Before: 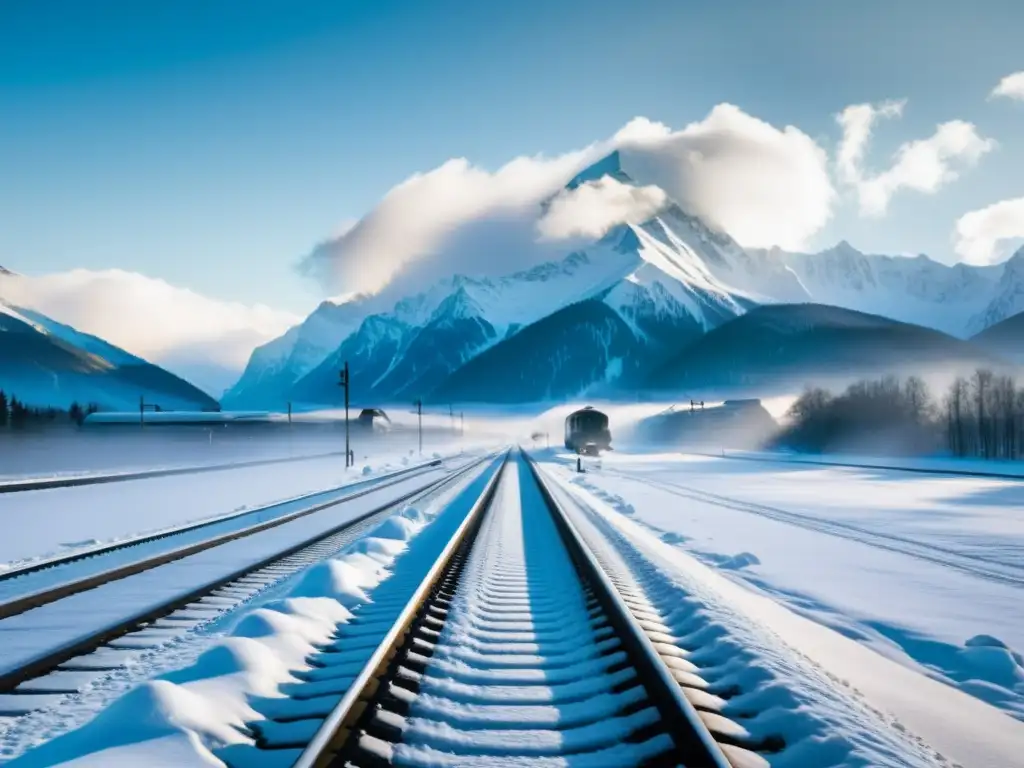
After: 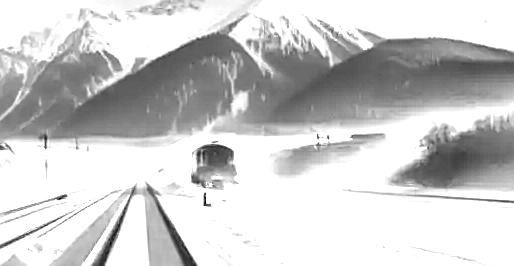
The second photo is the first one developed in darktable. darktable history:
crop: left 36.607%, top 34.735%, right 13.146%, bottom 30.611%
local contrast: on, module defaults
tone equalizer: -8 EV -0.75 EV, -7 EV -0.7 EV, -6 EV -0.6 EV, -5 EV -0.4 EV, -3 EV 0.4 EV, -2 EV 0.6 EV, -1 EV 0.7 EV, +0 EV 0.75 EV, edges refinement/feathering 500, mask exposure compensation -1.57 EV, preserve details no
monochrome: on, module defaults
haze removal: compatibility mode true, adaptive false
sharpen: on, module defaults
white balance: red 1.467, blue 0.684
exposure: black level correction 0, exposure 1 EV, compensate exposure bias true, compensate highlight preservation false
